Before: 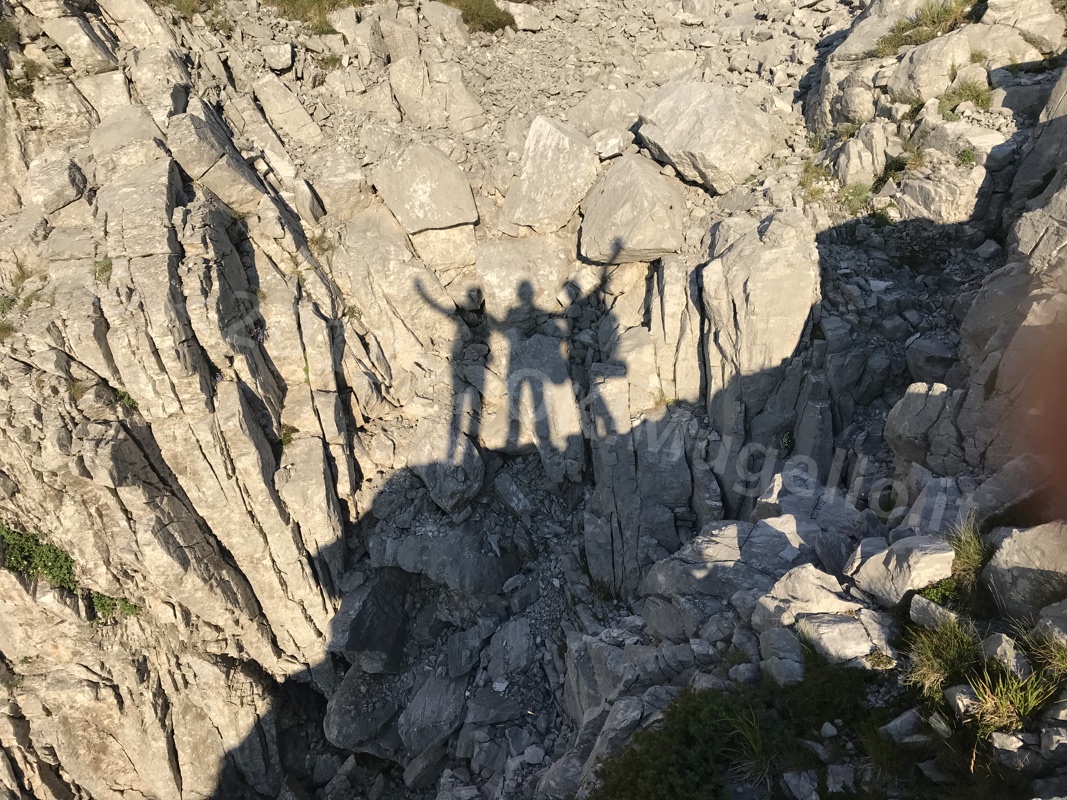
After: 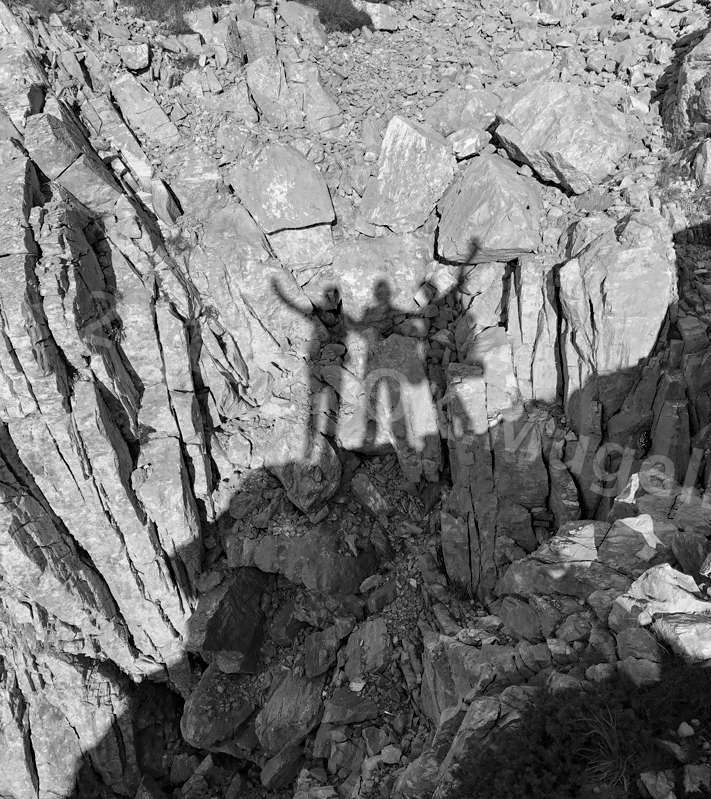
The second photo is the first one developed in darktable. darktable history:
crop and rotate: left 13.415%, right 19.879%
local contrast: highlights 100%, shadows 97%, detail 120%, midtone range 0.2
color balance rgb: perceptual saturation grading › global saturation 9.339%, perceptual saturation grading › highlights -13.35%, perceptual saturation grading › mid-tones 14.258%, perceptual saturation grading › shadows 22.202%, global vibrance 30.492%
haze removal: strength 0.297, distance 0.257, compatibility mode true, adaptive false
color zones: curves: ch0 [(0, 0.613) (0.01, 0.613) (0.245, 0.448) (0.498, 0.529) (0.642, 0.665) (0.879, 0.777) (0.99, 0.613)]; ch1 [(0, 0) (0.143, 0) (0.286, 0) (0.429, 0) (0.571, 0) (0.714, 0) (0.857, 0)], mix 32.61%
